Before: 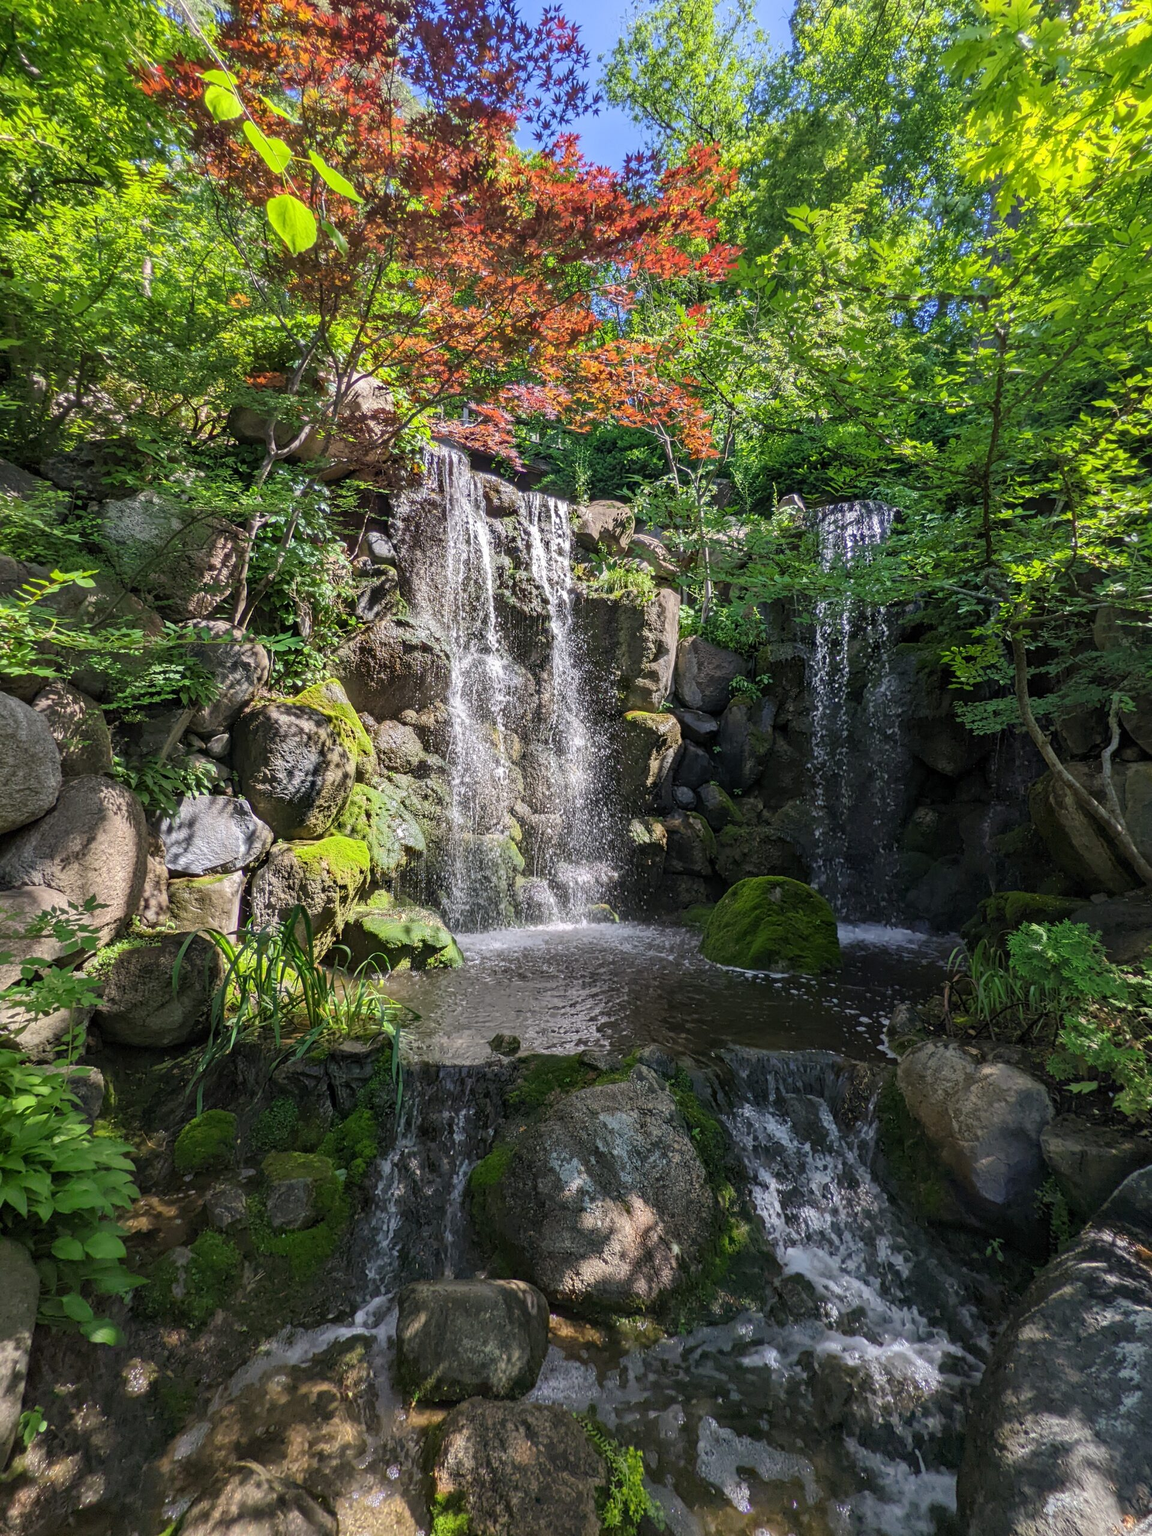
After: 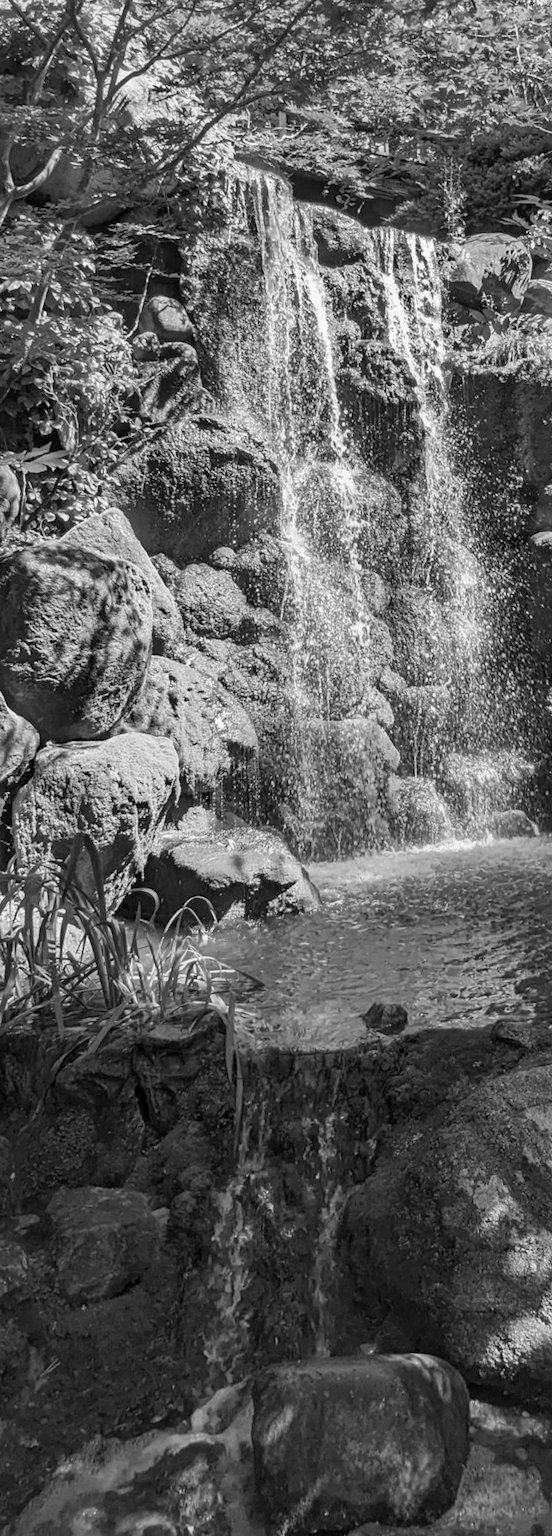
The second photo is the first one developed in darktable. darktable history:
monochrome: a 32, b 64, size 2.3
crop and rotate: left 21.77%, top 18.528%, right 44.676%, bottom 2.997%
rotate and perspective: rotation -3°, crop left 0.031, crop right 0.968, crop top 0.07, crop bottom 0.93
